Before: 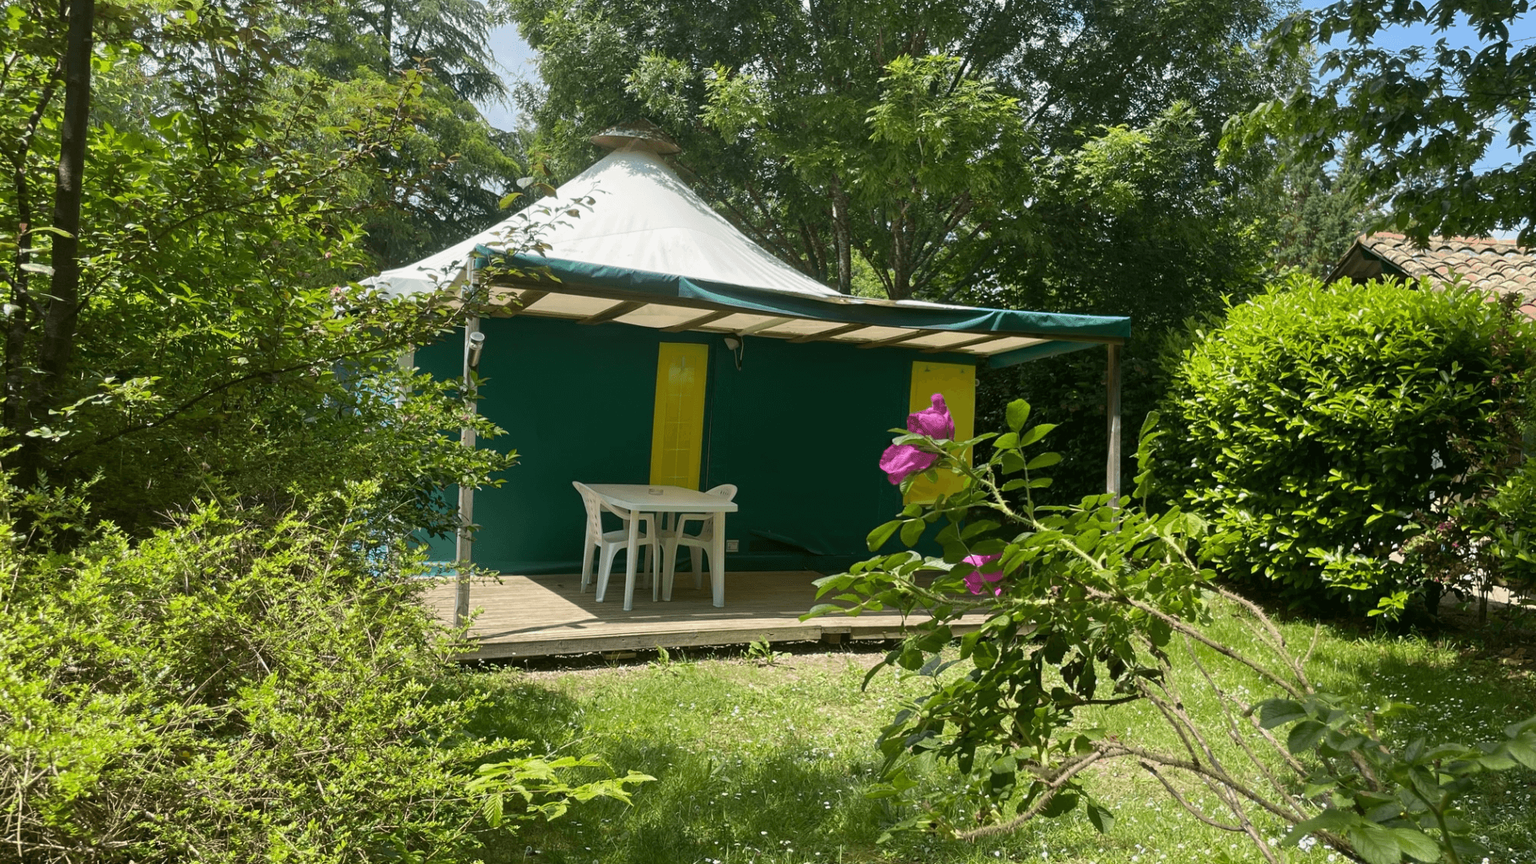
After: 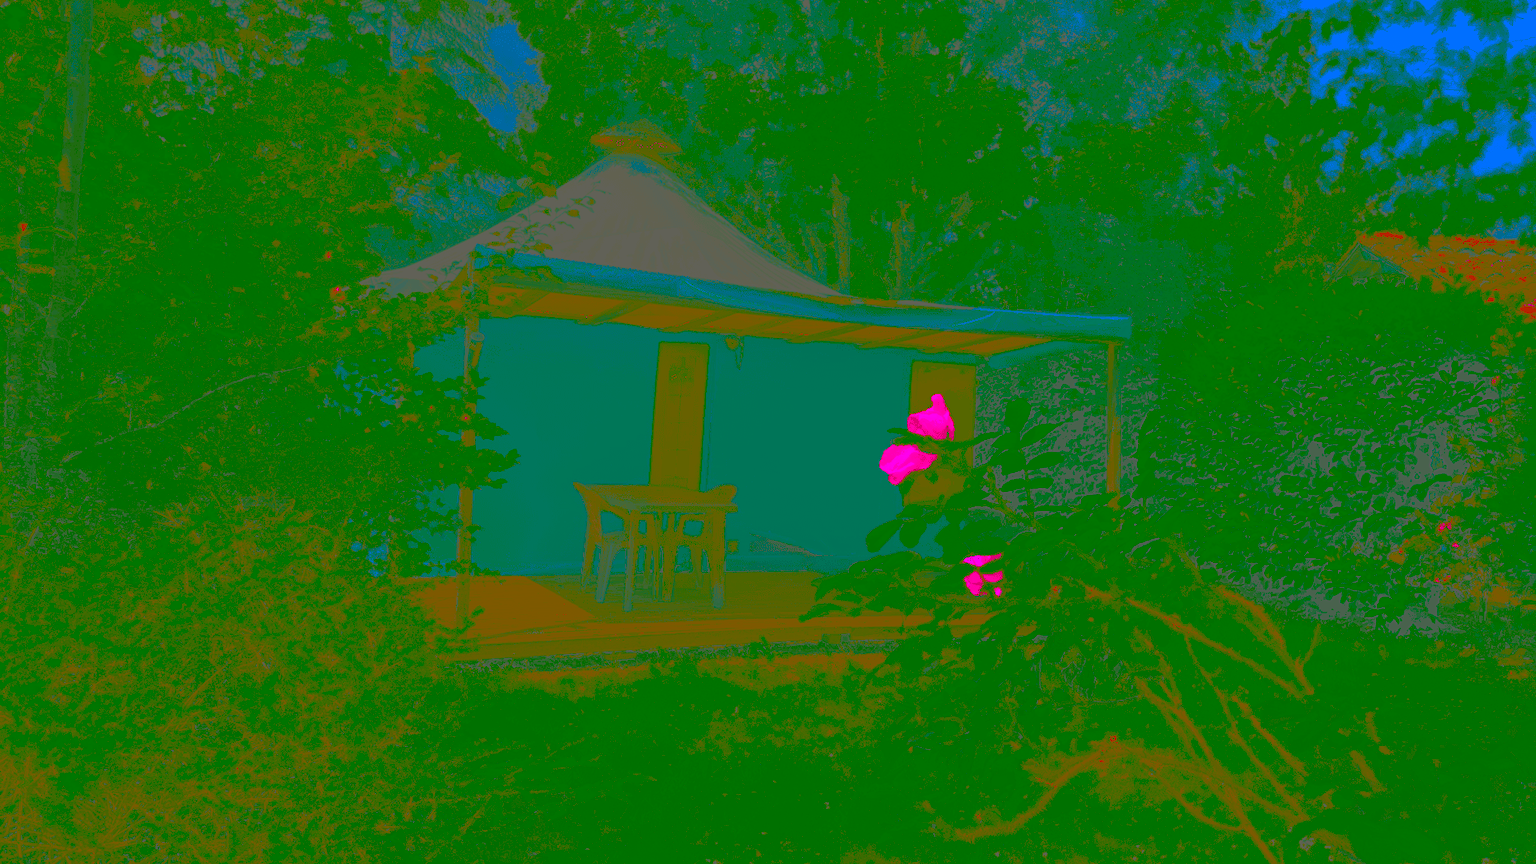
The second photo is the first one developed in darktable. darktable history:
contrast brightness saturation: contrast -0.988, brightness -0.156, saturation 0.762
color balance rgb: shadows lift › luminance -41.002%, shadows lift › chroma 14.018%, shadows lift › hue 258.25°, perceptual saturation grading › global saturation 37.302%, perceptual saturation grading › shadows 35.74%, global vibrance 19.34%
sharpen: on, module defaults
exposure: black level correction 0.001, exposure 1.81 EV, compensate exposure bias true, compensate highlight preservation false
local contrast: highlights 105%, shadows 99%, detail 119%, midtone range 0.2
base curve: curves: ch0 [(0, 0) (0.297, 0.298) (1, 1)], preserve colors none
shadows and highlights: white point adjustment -3.81, highlights -63.58, soften with gaussian
